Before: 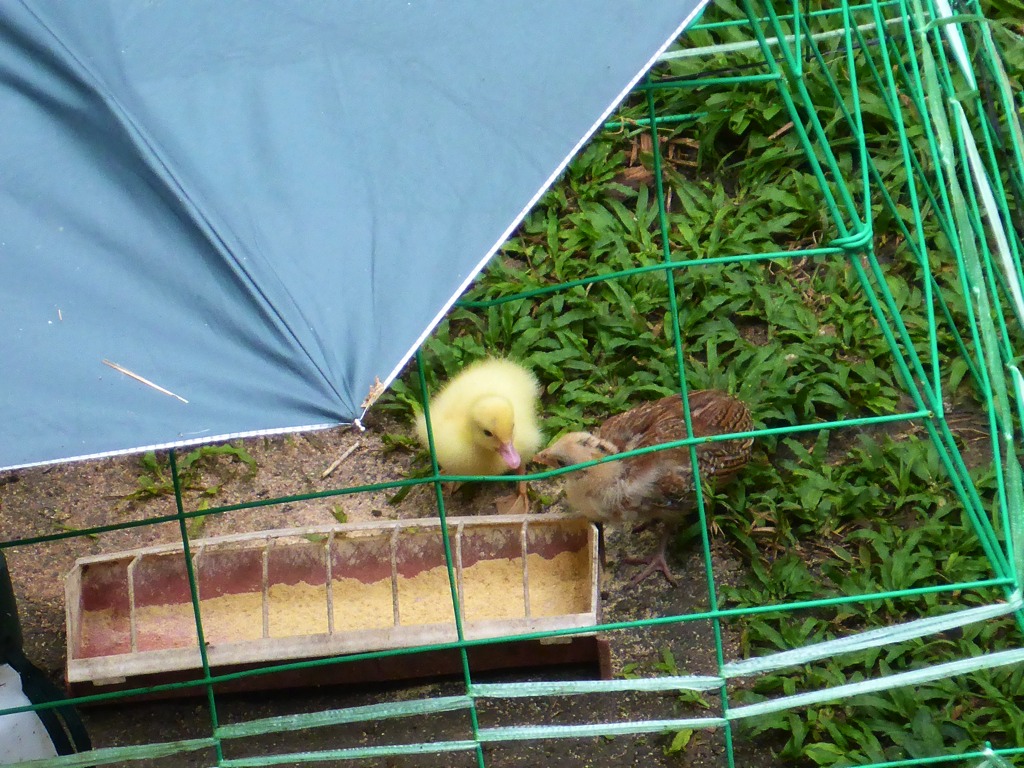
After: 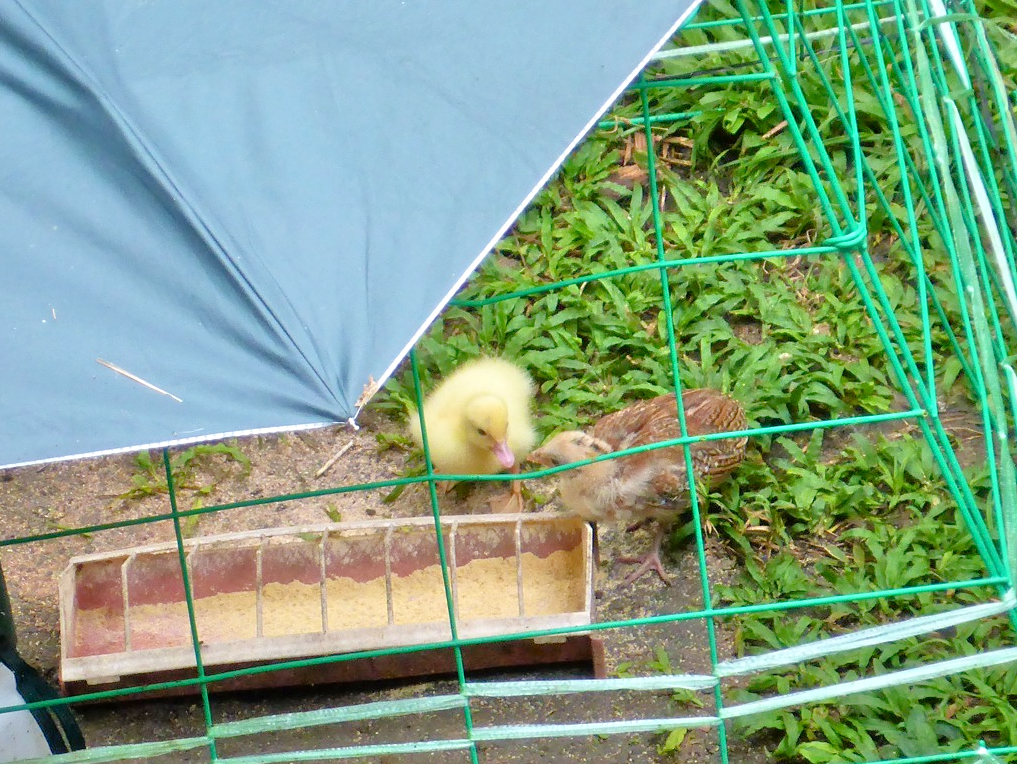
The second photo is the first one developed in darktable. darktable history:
crop and rotate: left 0.614%, top 0.179%, bottom 0.309%
tone equalizer: -7 EV 0.15 EV, -6 EV 0.6 EV, -5 EV 1.15 EV, -4 EV 1.33 EV, -3 EV 1.15 EV, -2 EV 0.6 EV, -1 EV 0.15 EV, mask exposure compensation -0.5 EV
